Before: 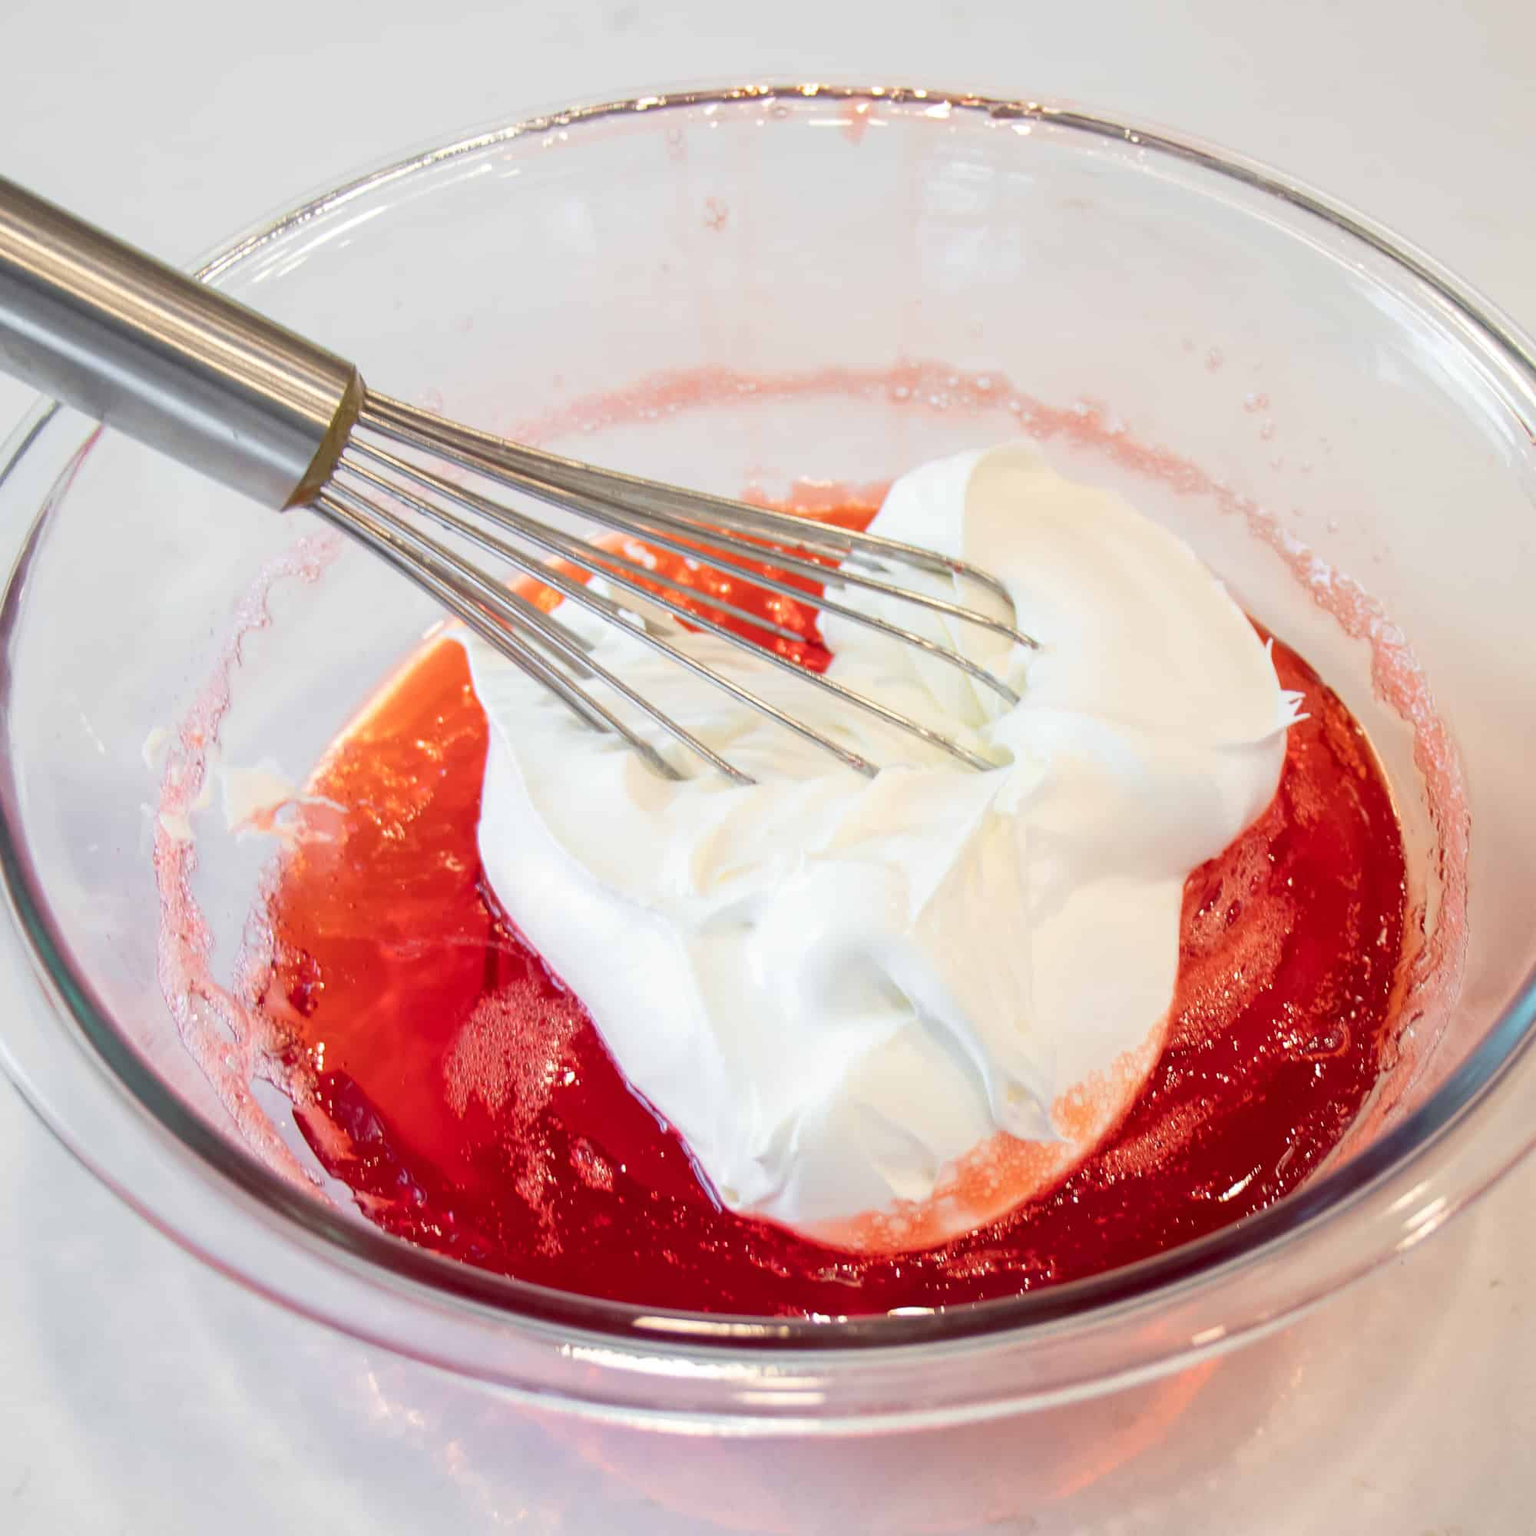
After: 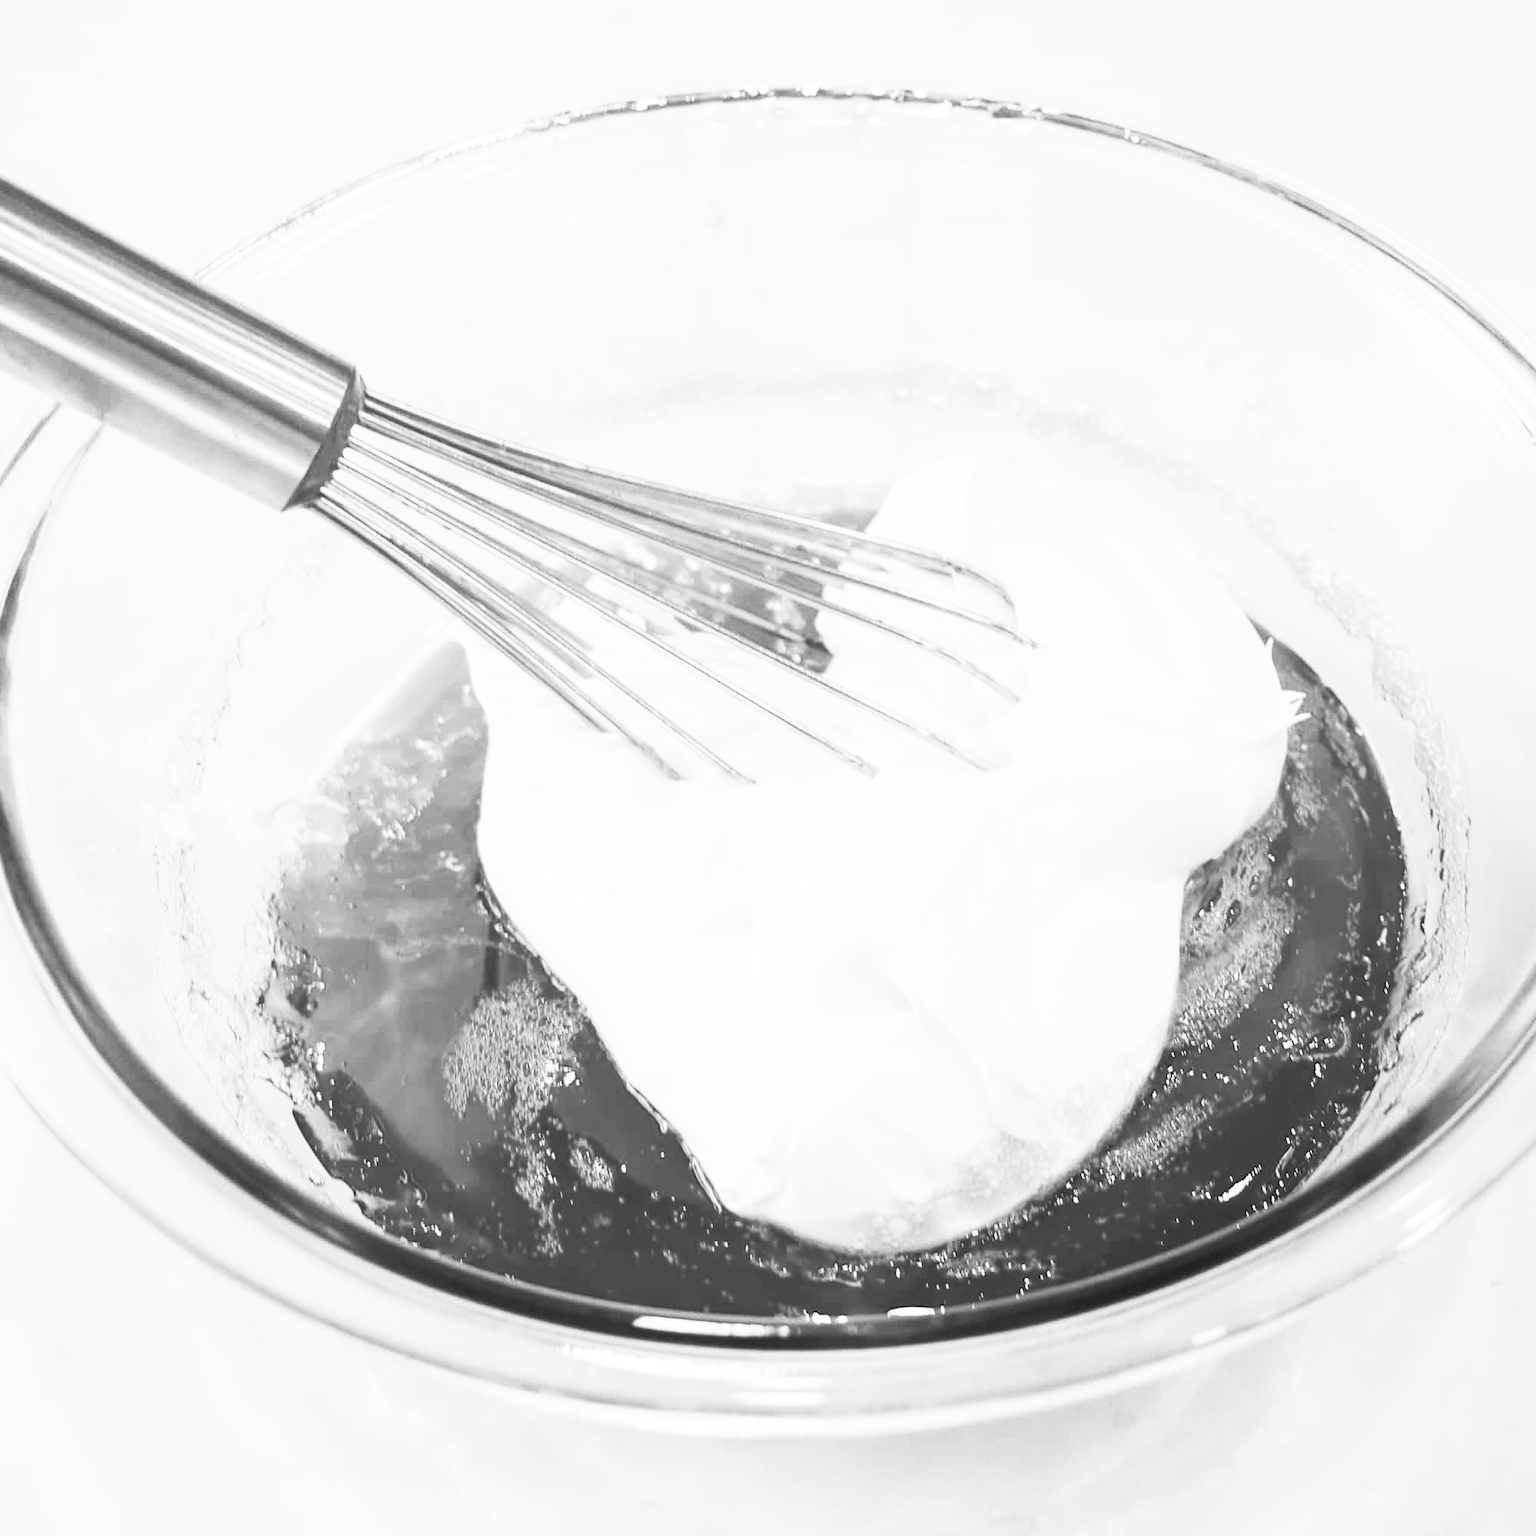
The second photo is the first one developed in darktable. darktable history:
white balance: red 0.988, blue 1.017
contrast brightness saturation: contrast 0.53, brightness 0.47, saturation -1
